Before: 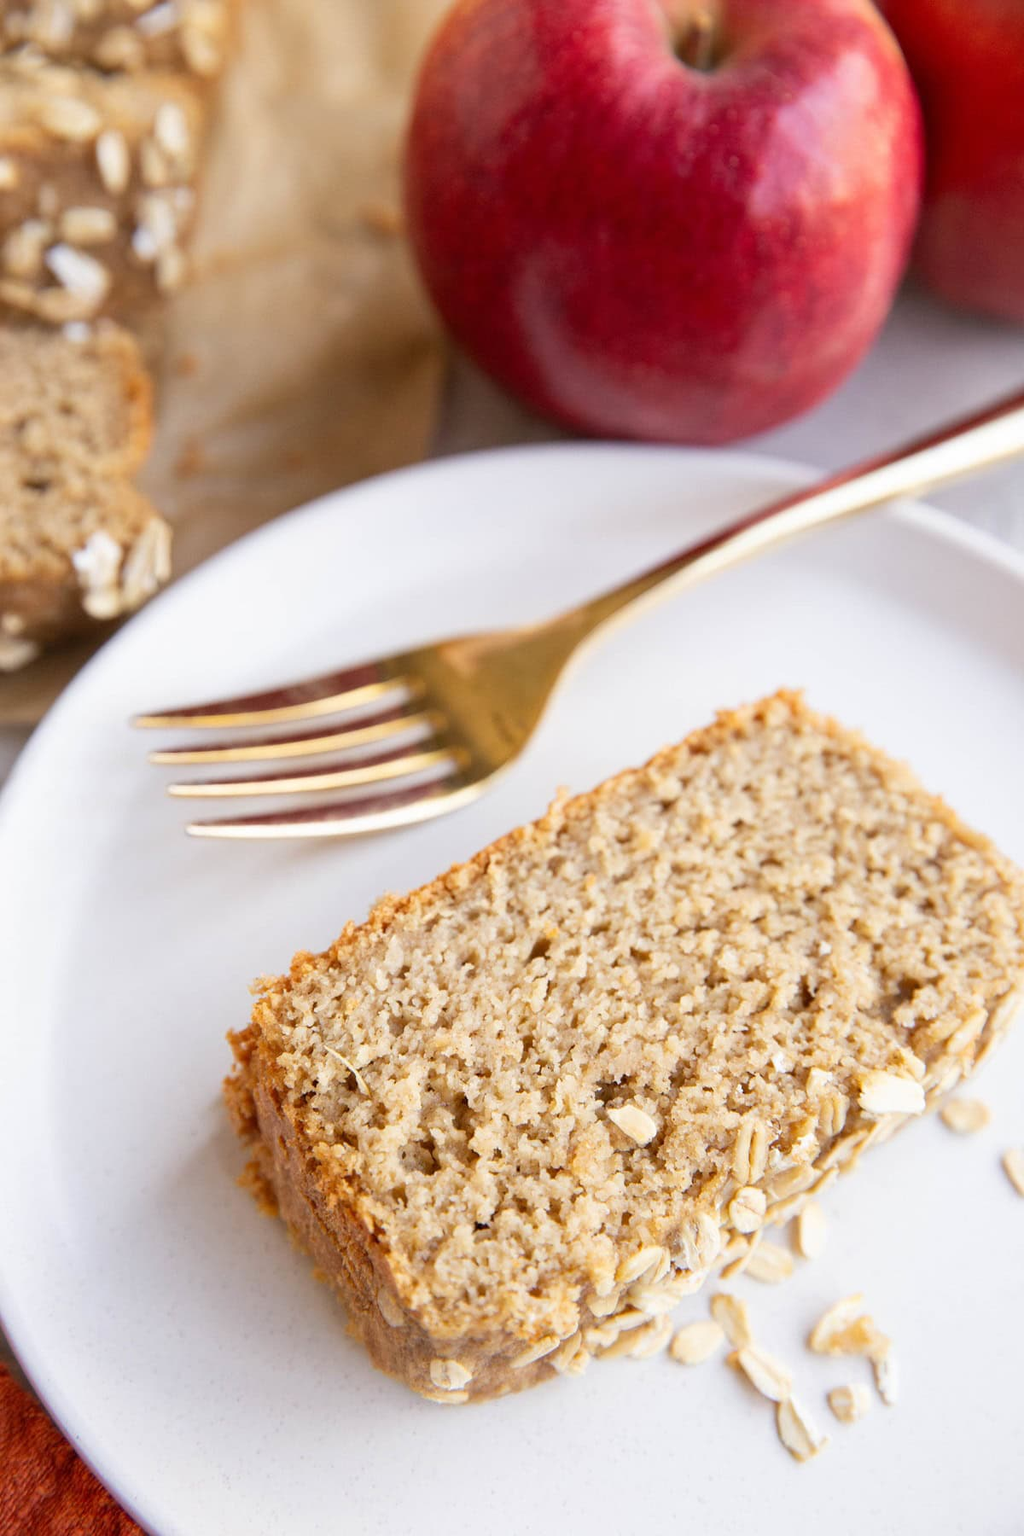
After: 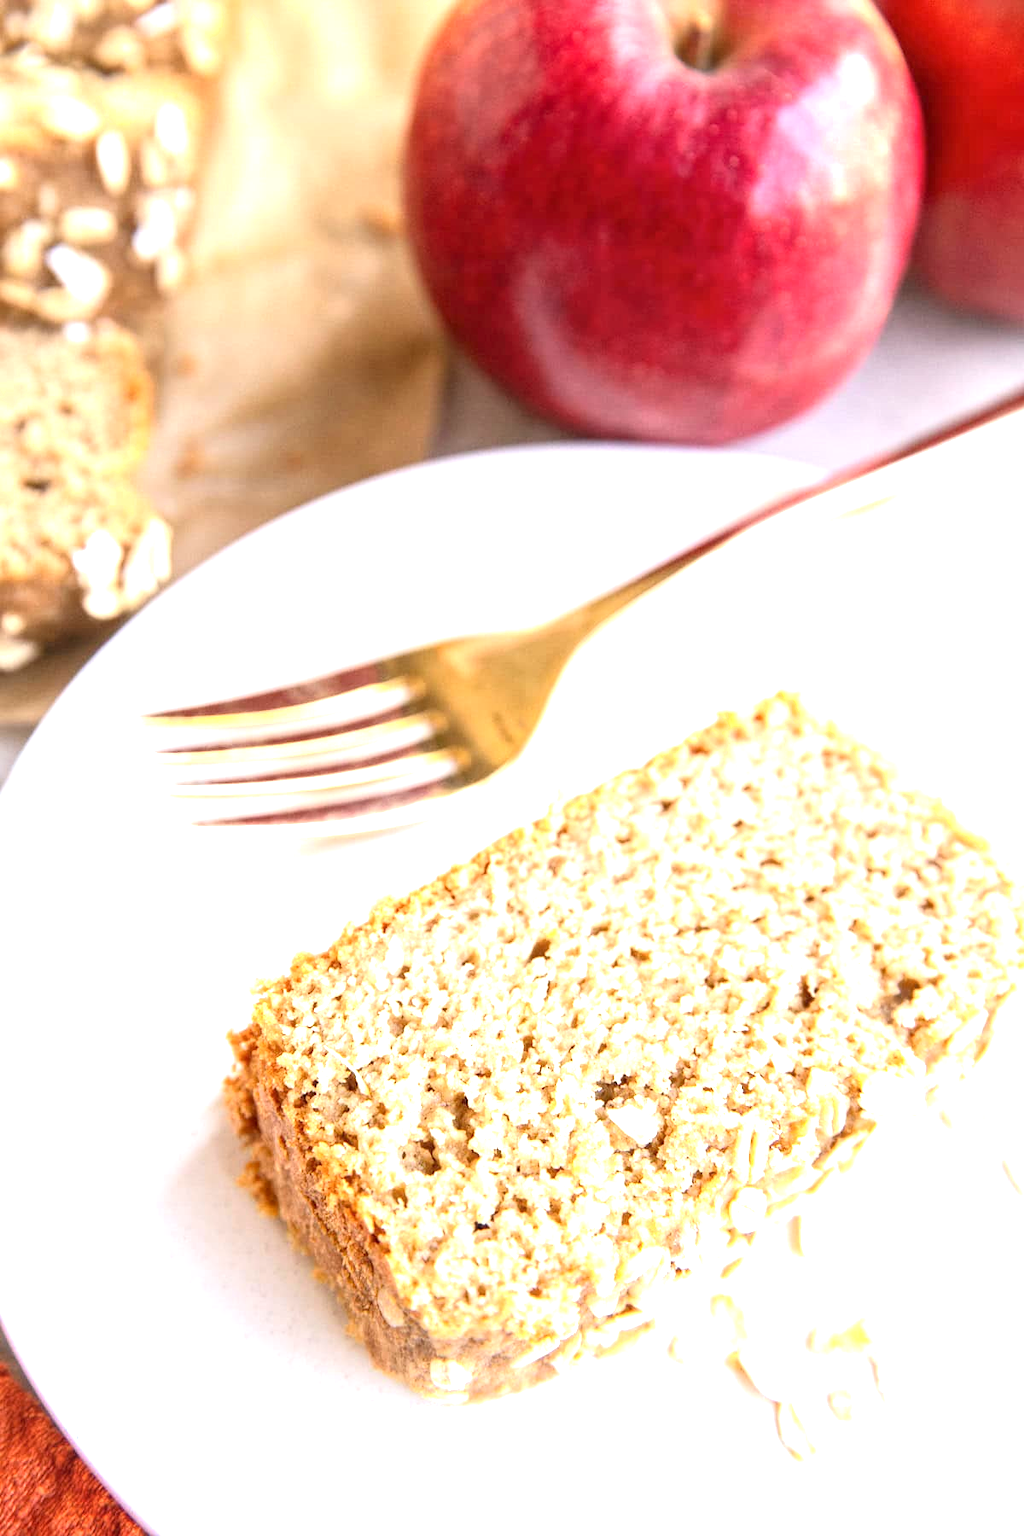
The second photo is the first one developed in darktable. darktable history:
local contrast: on, module defaults
exposure: black level correction 0, exposure 1.097 EV, compensate exposure bias true, compensate highlight preservation false
shadows and highlights: shadows -30.66, highlights 30.44
tone equalizer: on, module defaults
